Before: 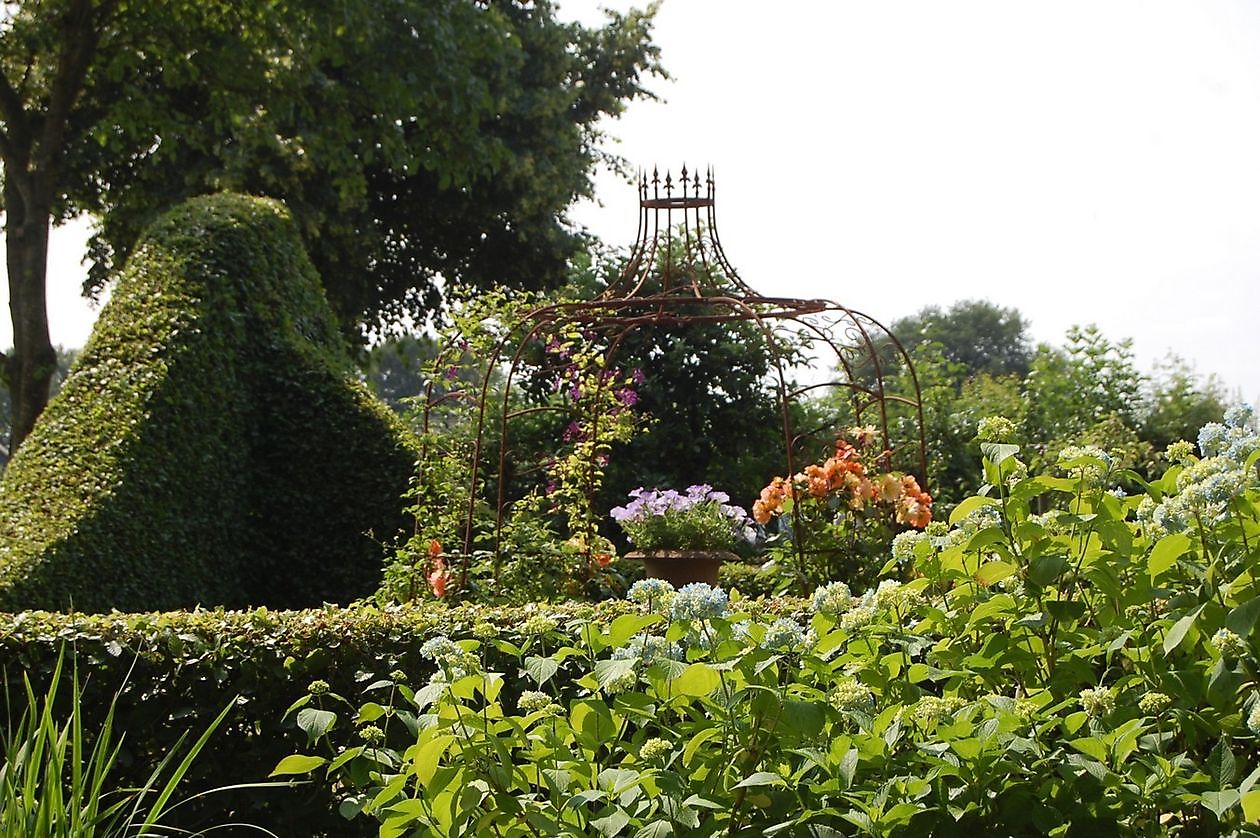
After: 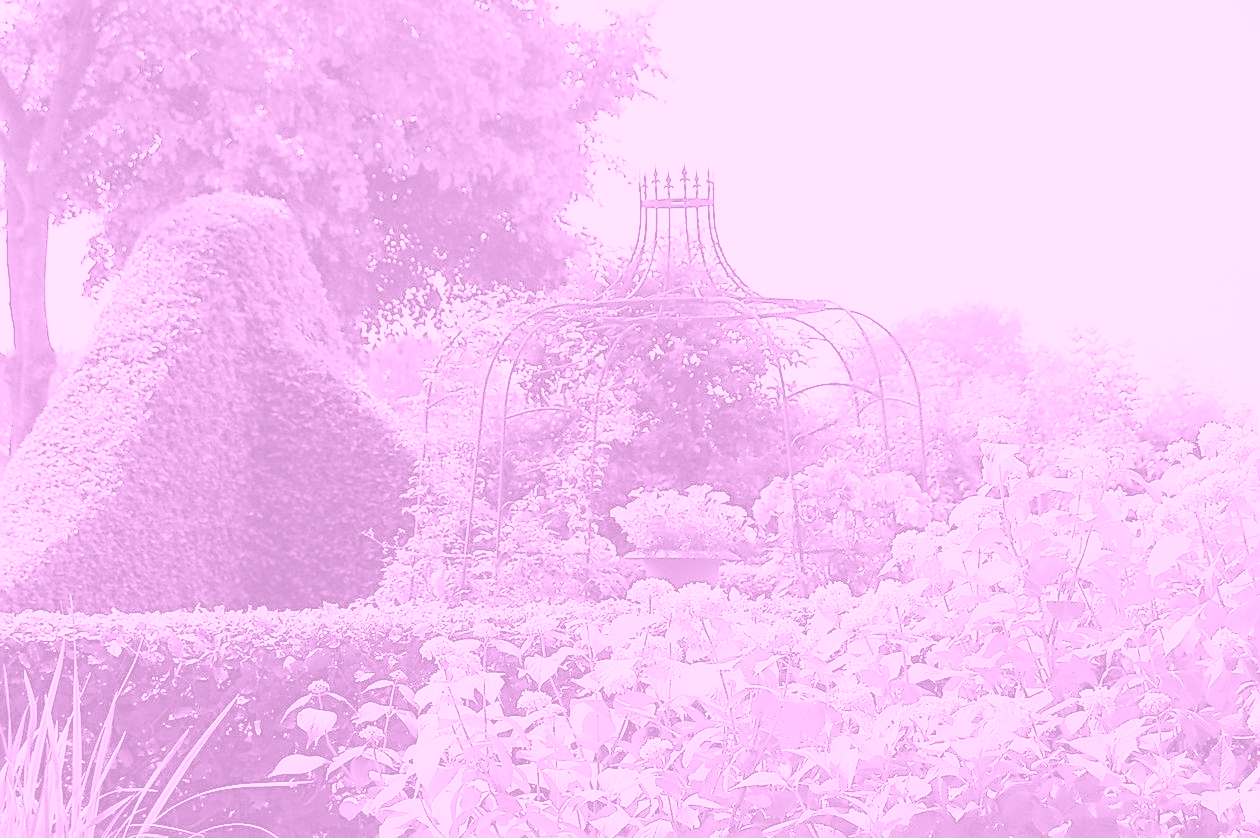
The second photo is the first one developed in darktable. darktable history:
filmic rgb: middle gray luminance 3.44%, black relative exposure -5.92 EV, white relative exposure 6.33 EV, threshold 6 EV, dynamic range scaling 22.4%, target black luminance 0%, hardness 2.33, latitude 45.85%, contrast 0.78, highlights saturation mix 100%, shadows ↔ highlights balance 0.033%, add noise in highlights 0, preserve chrominance max RGB, color science v3 (2019), use custom middle-gray values true, iterations of high-quality reconstruction 0, contrast in highlights soft, enable highlight reconstruction true
white balance: emerald 1
colorize: hue 331.2°, saturation 75%, source mix 30.28%, lightness 70.52%, version 1
sharpen: on, module defaults
